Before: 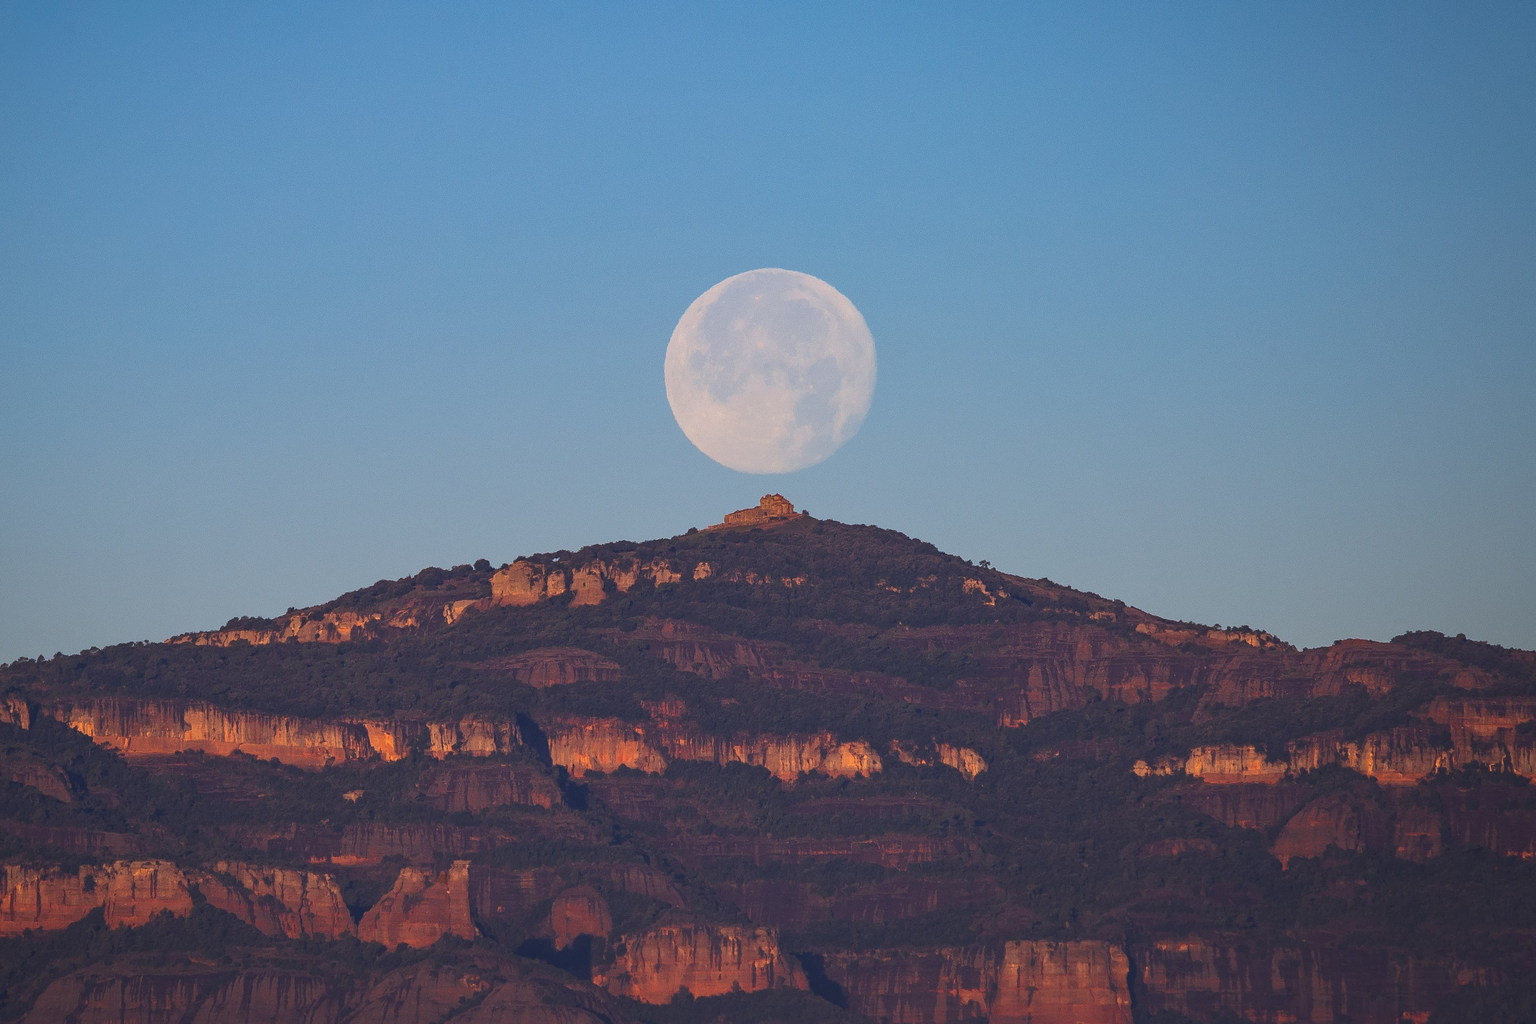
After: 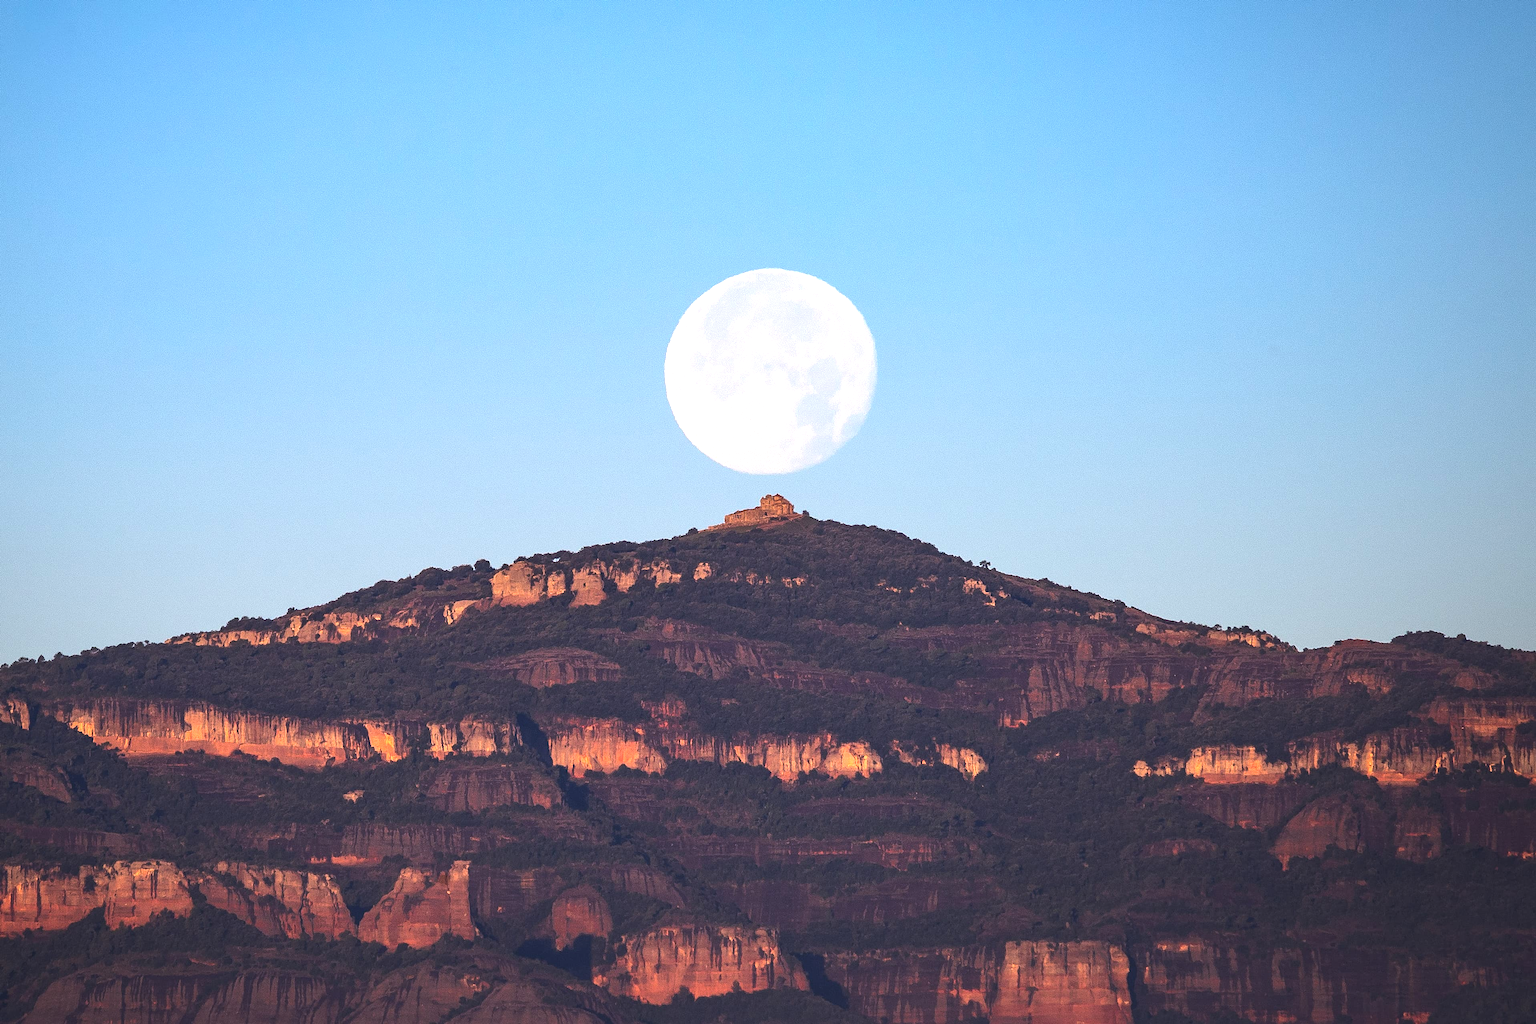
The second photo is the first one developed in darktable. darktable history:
tone equalizer: -8 EV -0.75 EV, -7 EV -0.7 EV, -6 EV -0.6 EV, -5 EV -0.4 EV, -3 EV 0.4 EV, -2 EV 0.6 EV, -1 EV 0.7 EV, +0 EV 0.75 EV, edges refinement/feathering 500, mask exposure compensation -1.57 EV, preserve details no
exposure: exposure 0.515 EV, compensate highlight preservation false
